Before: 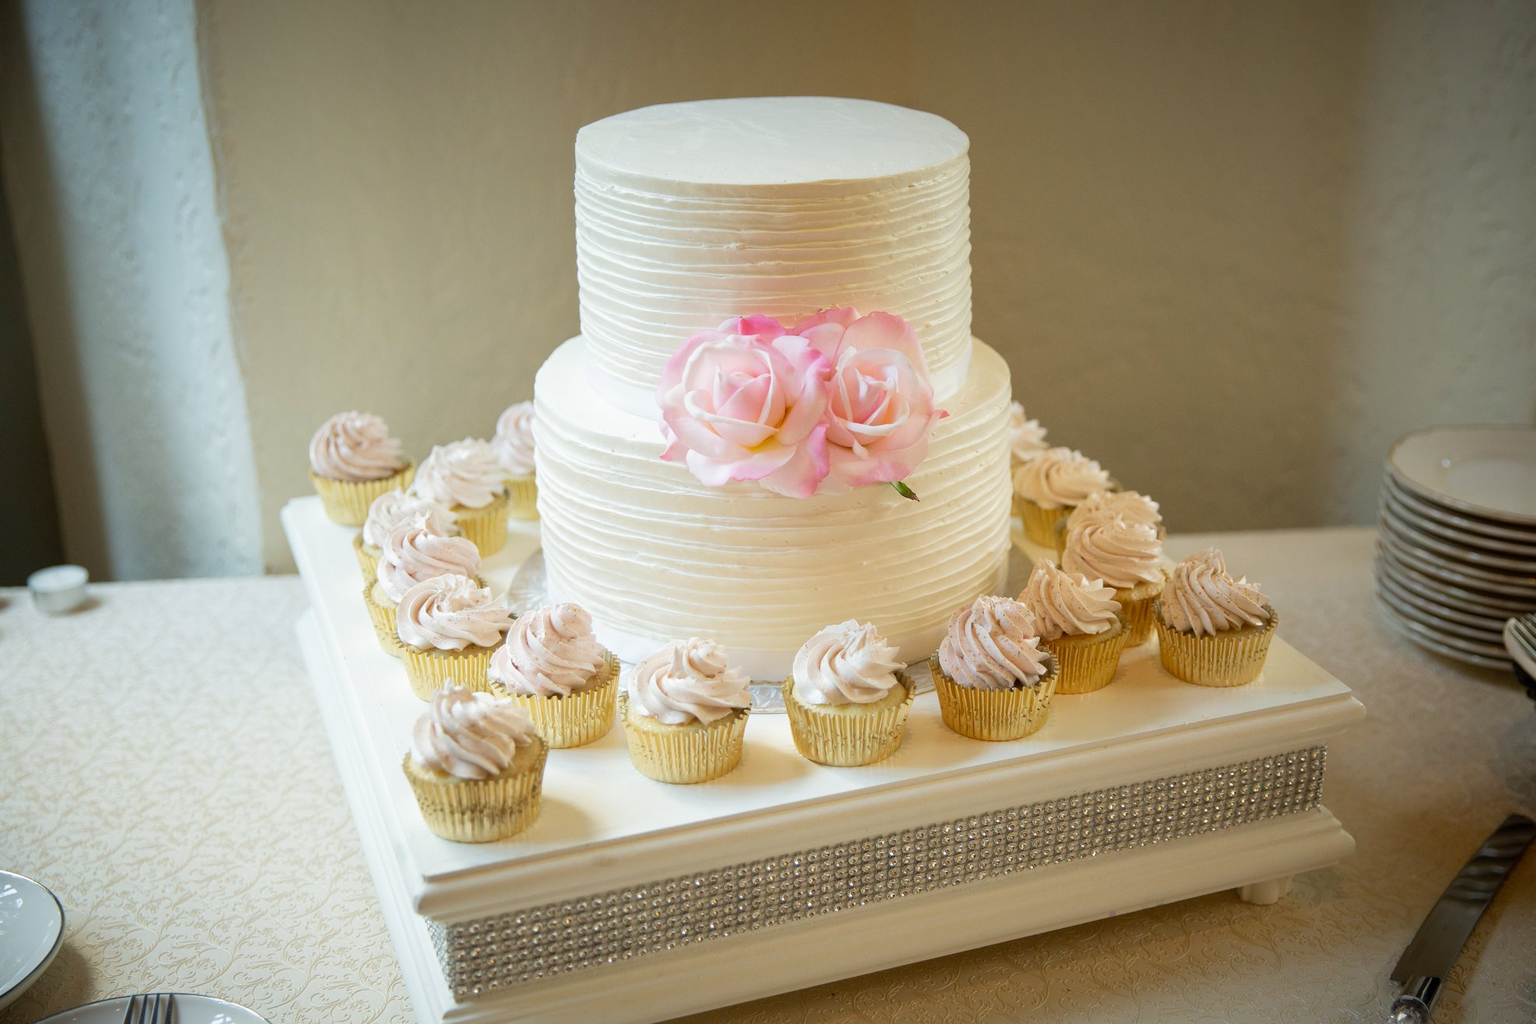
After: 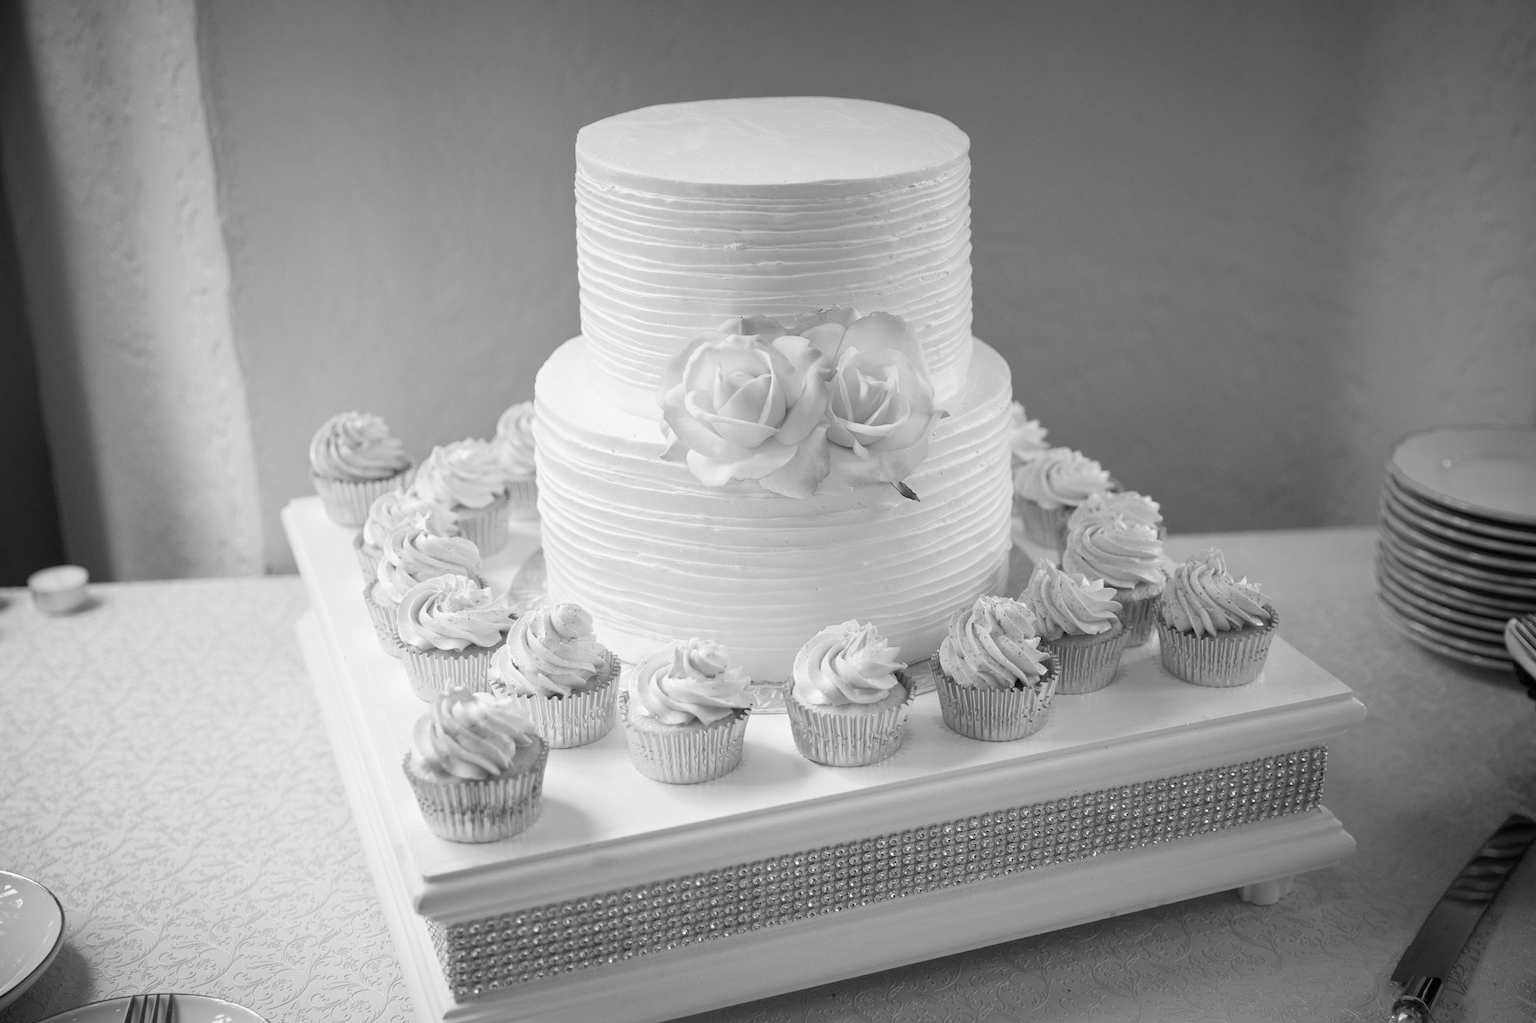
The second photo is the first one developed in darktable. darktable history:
monochrome: a -6.99, b 35.61, size 1.4
